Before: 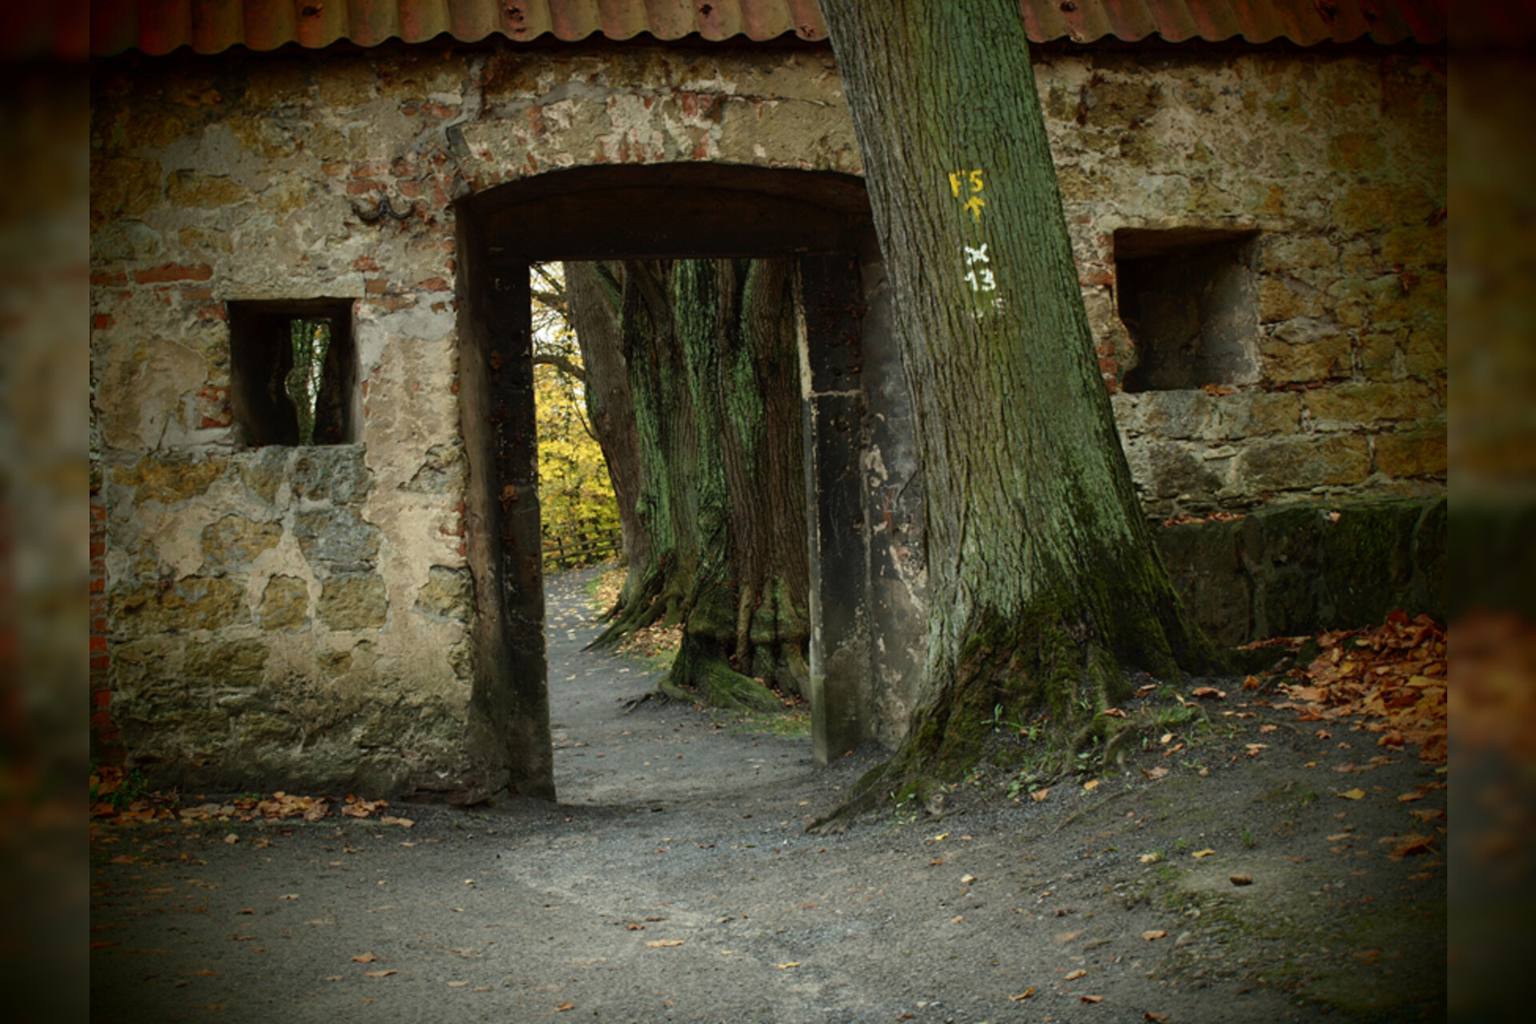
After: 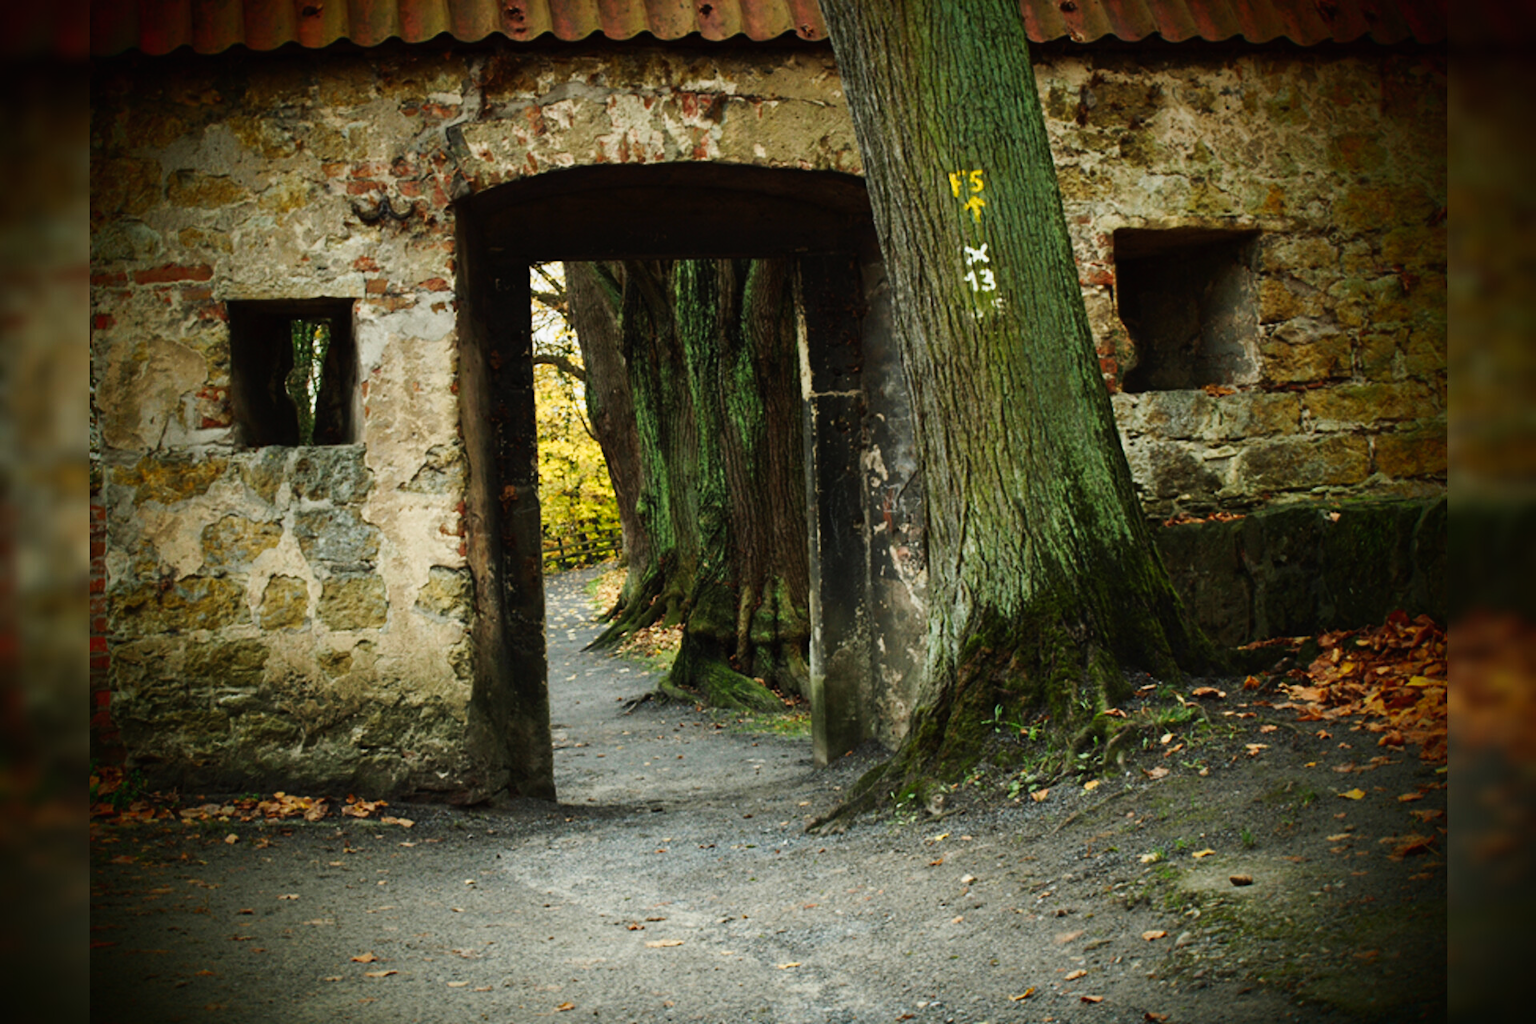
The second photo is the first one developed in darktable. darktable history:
tone curve: curves: ch0 [(0, 0.008) (0.107, 0.083) (0.283, 0.287) (0.429, 0.51) (0.607, 0.739) (0.789, 0.893) (0.998, 0.978)]; ch1 [(0, 0) (0.323, 0.339) (0.438, 0.427) (0.478, 0.484) (0.502, 0.502) (0.527, 0.525) (0.571, 0.579) (0.608, 0.629) (0.669, 0.704) (0.859, 0.899) (1, 1)]; ch2 [(0, 0) (0.33, 0.347) (0.421, 0.456) (0.473, 0.498) (0.502, 0.504) (0.522, 0.524) (0.549, 0.567) (0.593, 0.626) (0.676, 0.724) (1, 1)], preserve colors none
